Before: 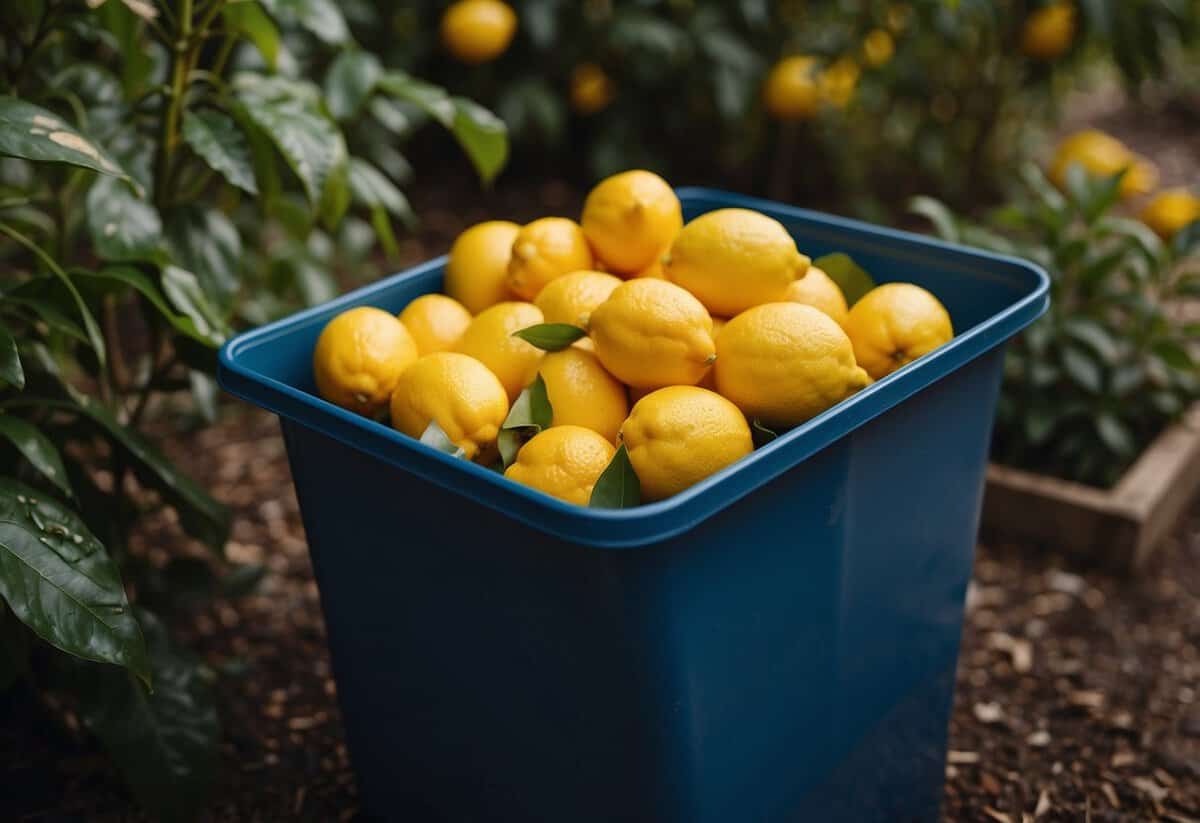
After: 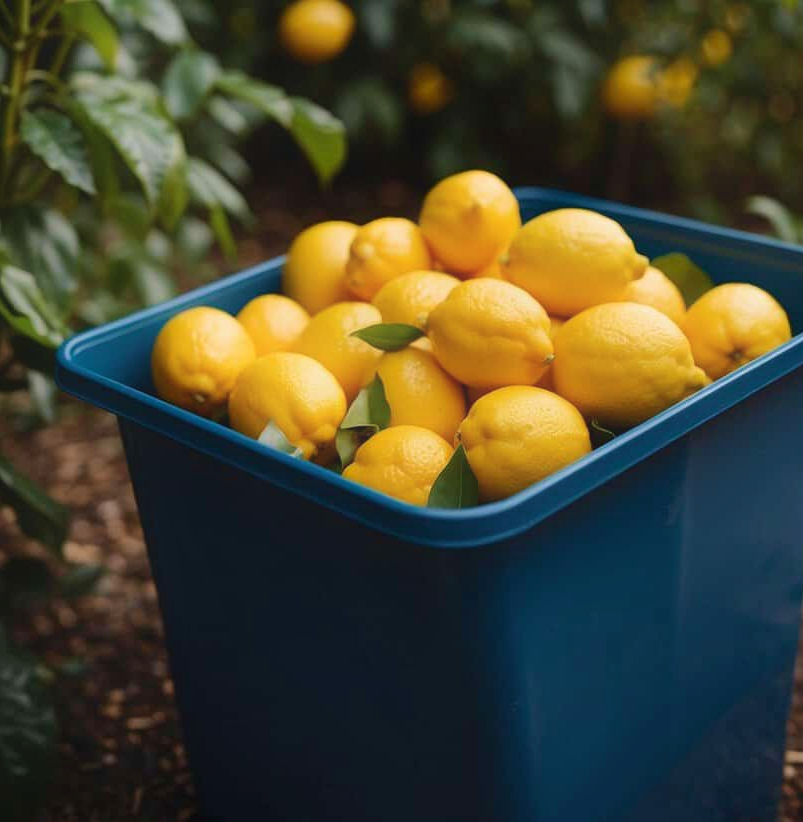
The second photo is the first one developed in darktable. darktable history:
shadows and highlights: radius 169.96, shadows 26.56, white point adjustment 3.09, highlights -68.4, soften with gaussian
contrast equalizer: octaves 7, y [[0.531, 0.548, 0.559, 0.557, 0.544, 0.527], [0.5 ×6], [0.5 ×6], [0 ×6], [0 ×6]], mix -0.997
velvia: on, module defaults
crop and rotate: left 13.546%, right 19.495%
